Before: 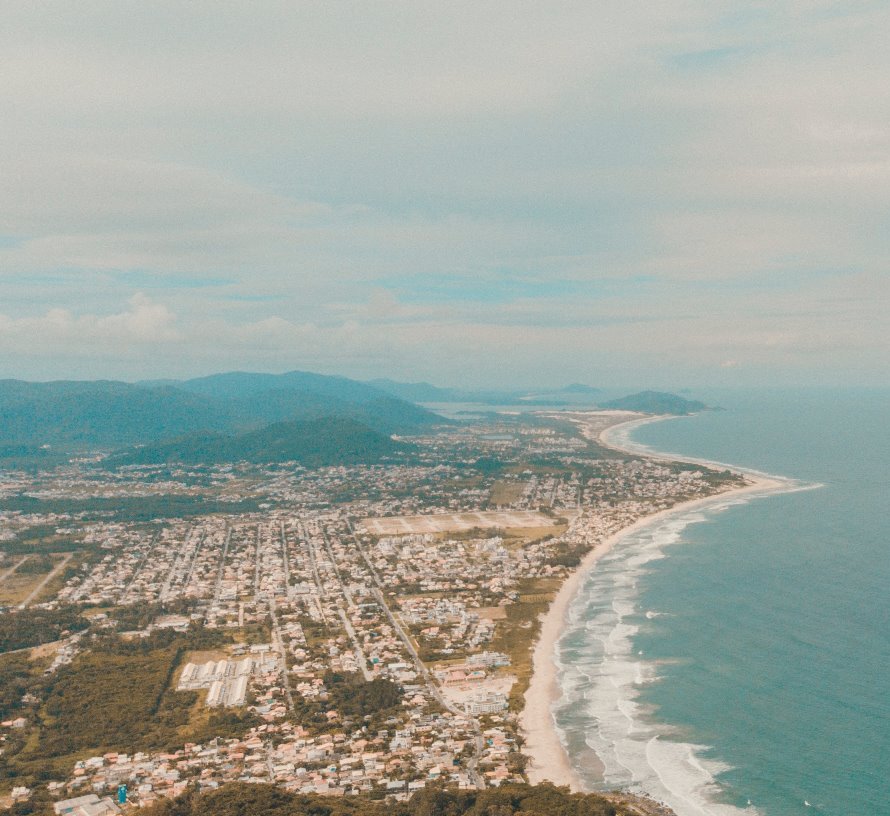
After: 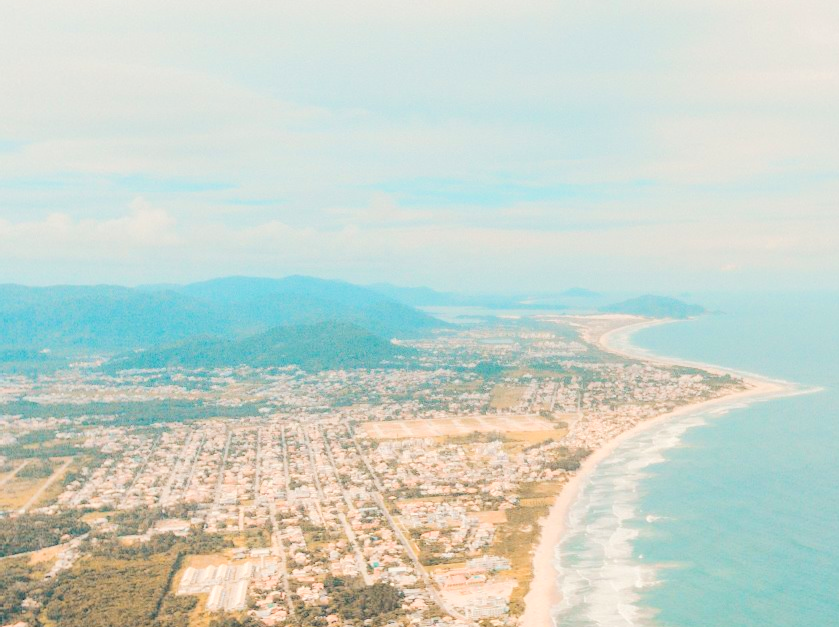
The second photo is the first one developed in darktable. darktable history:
crop and rotate: angle 0.056°, top 11.745%, right 5.522%, bottom 11.218%
tone equalizer: -7 EV 0.153 EV, -6 EV 0.591 EV, -5 EV 1.17 EV, -4 EV 1.36 EV, -3 EV 1.14 EV, -2 EV 0.6 EV, -1 EV 0.152 EV, edges refinement/feathering 500, mask exposure compensation -1.57 EV, preserve details no
levels: mode automatic, levels [0.721, 0.937, 0.997]
